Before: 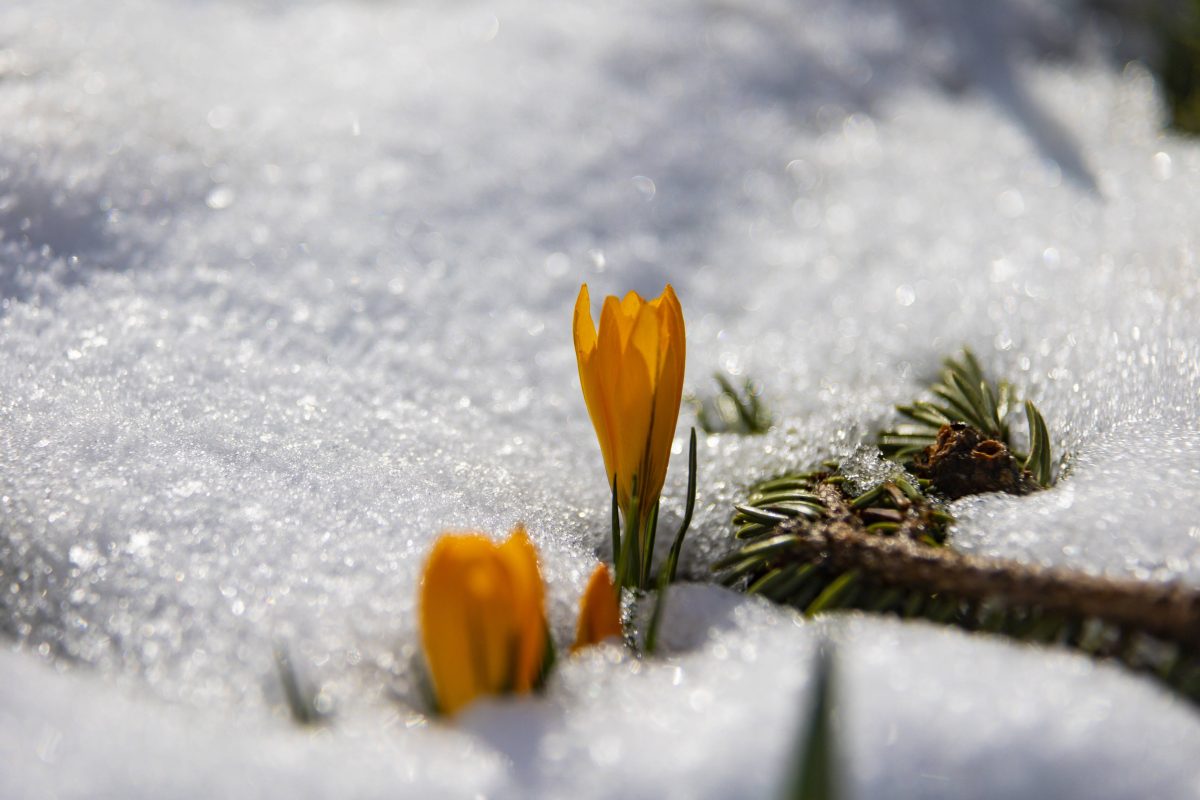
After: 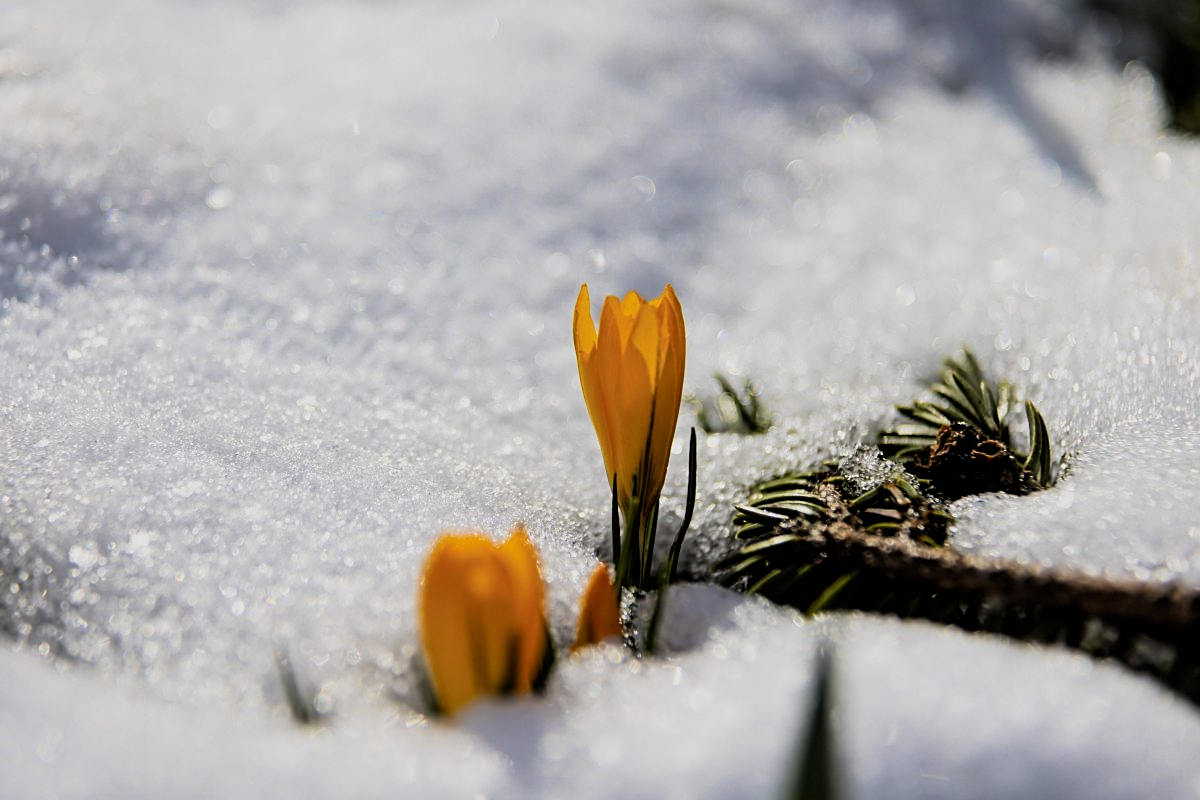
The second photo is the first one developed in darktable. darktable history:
sharpen: on, module defaults
exposure: compensate highlight preservation false
filmic rgb: black relative exposure -5.14 EV, white relative exposure 3.98 EV, hardness 2.89, contrast 1.3, color science v6 (2022), iterations of high-quality reconstruction 0
